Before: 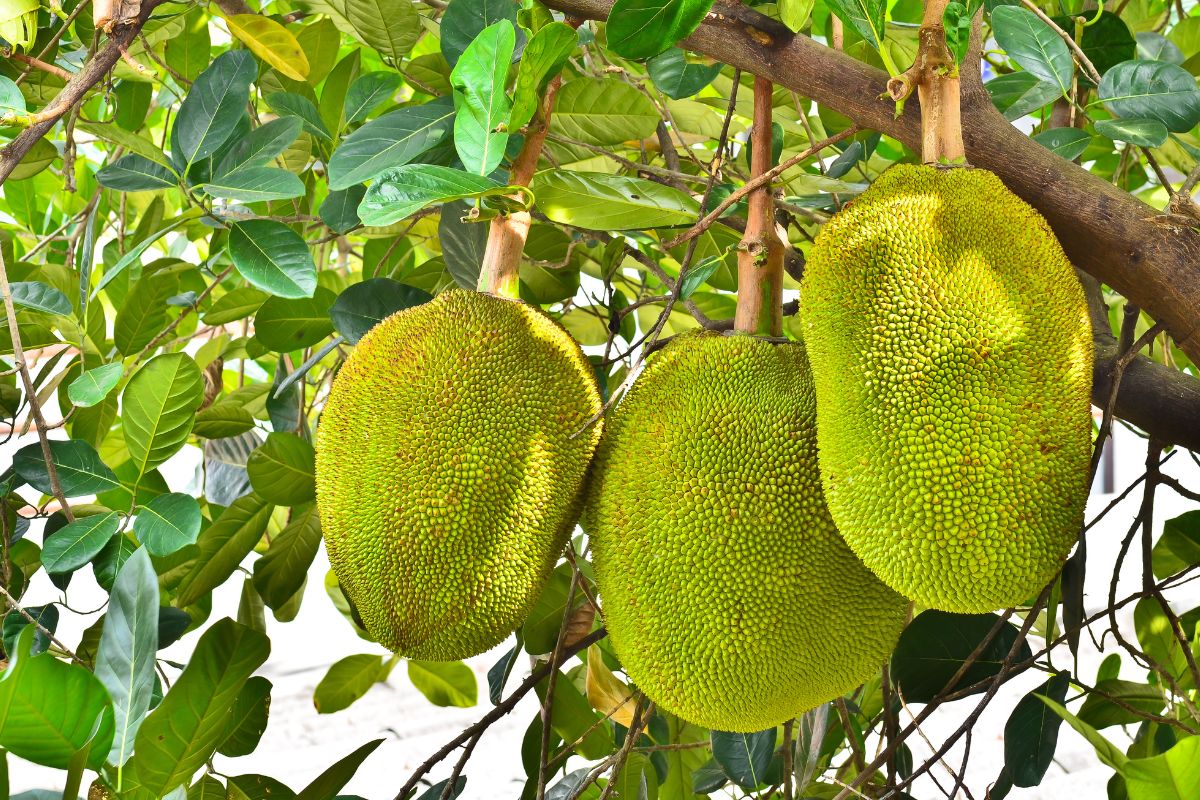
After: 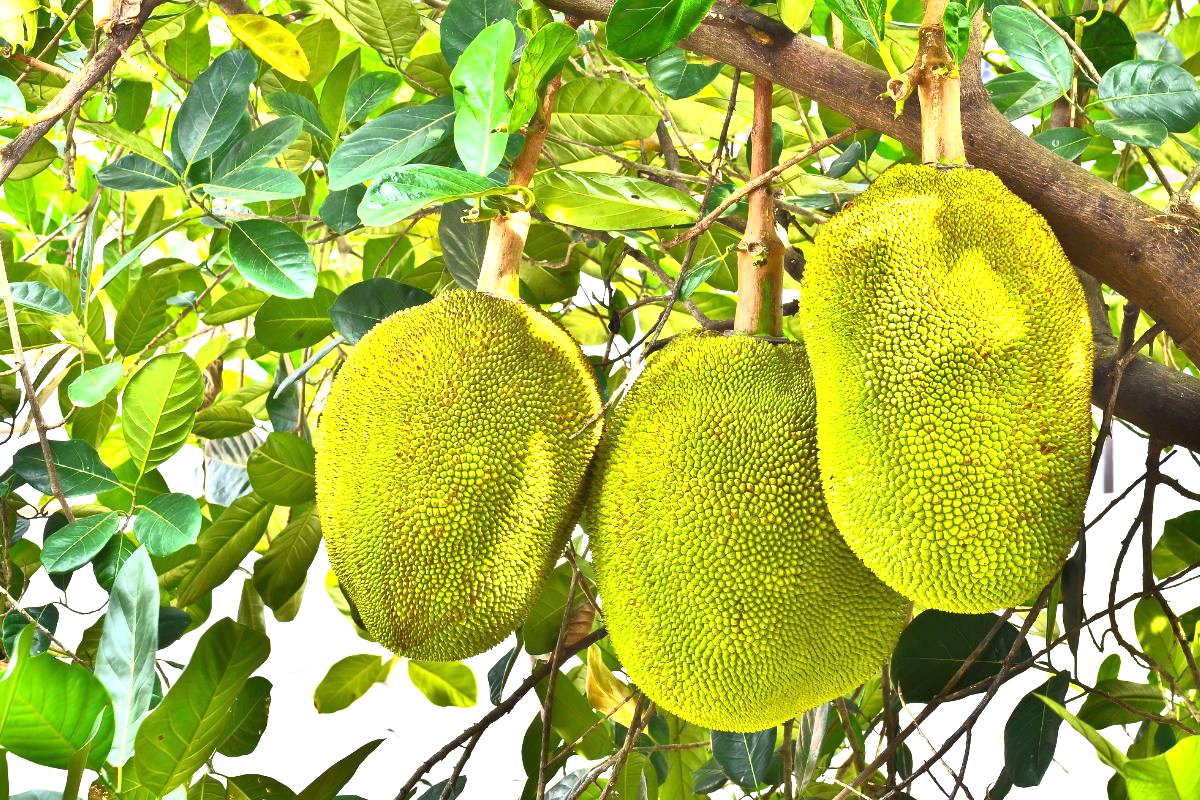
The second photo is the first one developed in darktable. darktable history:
exposure: black level correction 0, exposure 0.704 EV, compensate exposure bias true, compensate highlight preservation false
base curve: curves: ch0 [(0, 0) (0.257, 0.25) (0.482, 0.586) (0.757, 0.871) (1, 1)], preserve colors average RGB
